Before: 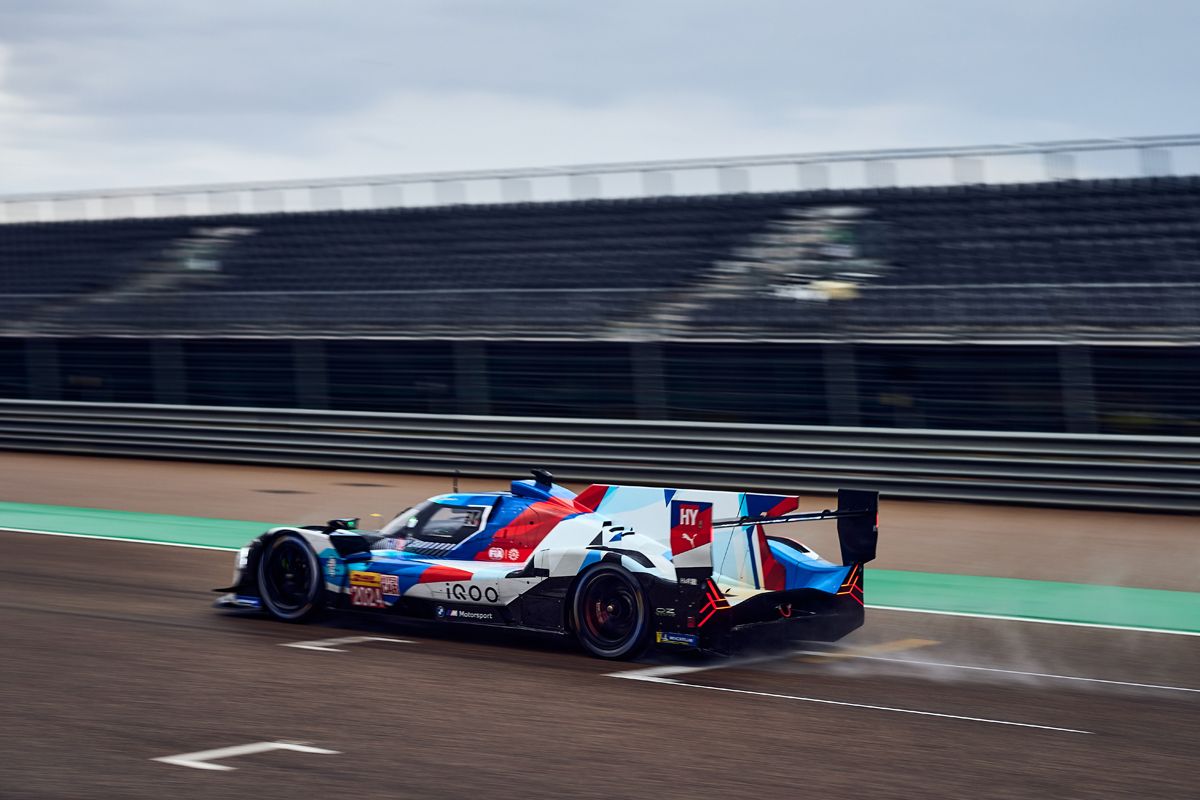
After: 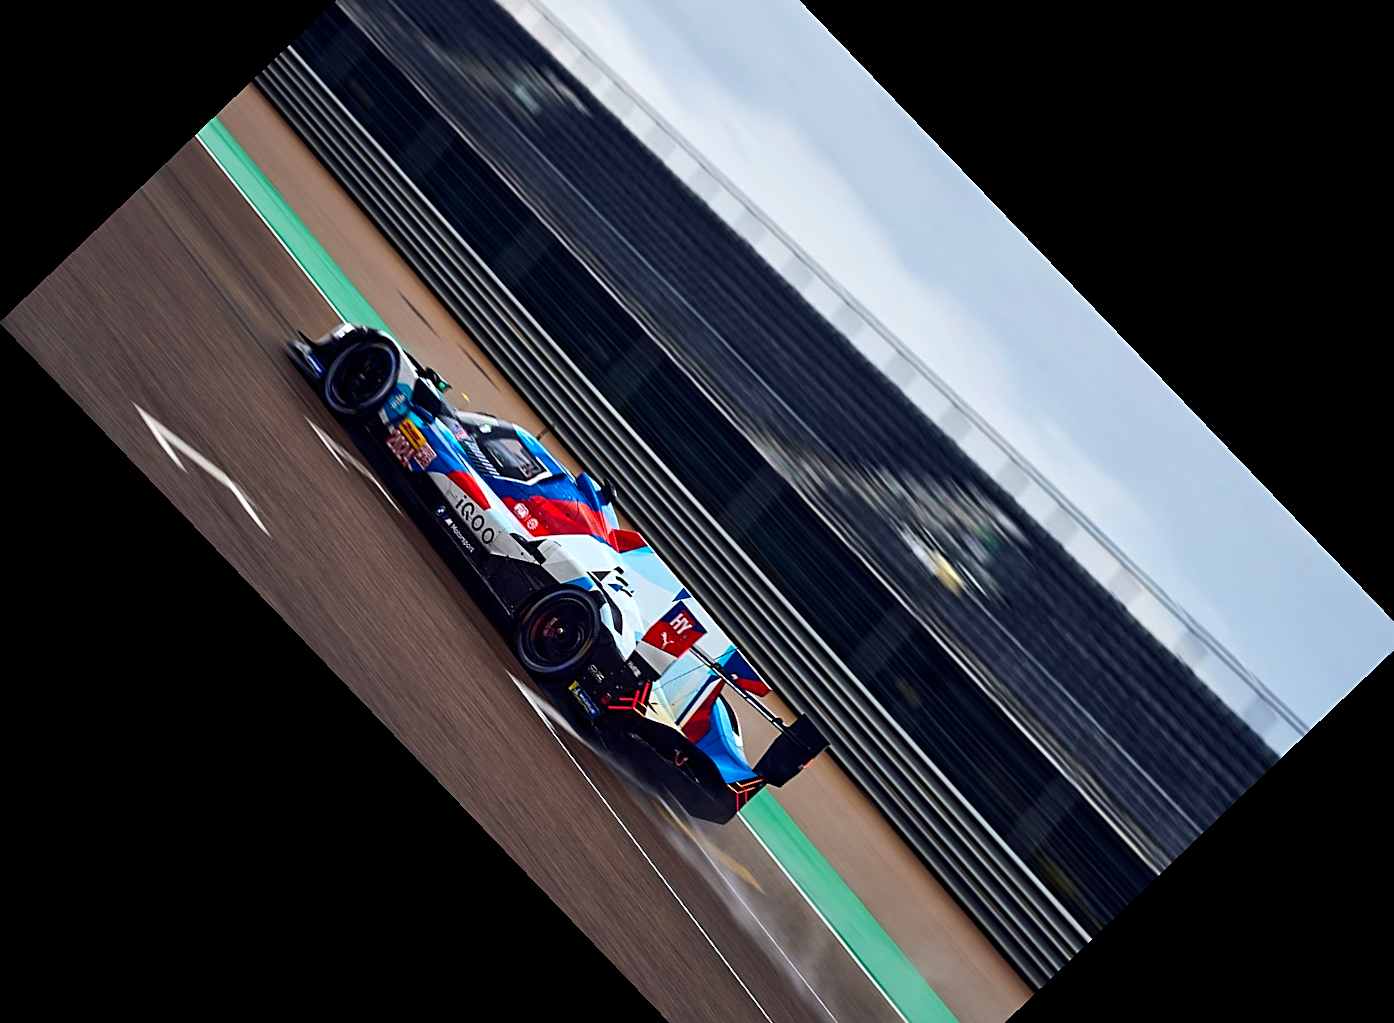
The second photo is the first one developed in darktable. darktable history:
color balance: contrast 6.48%, output saturation 113.3%
crop and rotate: angle -46.26°, top 16.234%, right 0.912%, bottom 11.704%
sharpen: on, module defaults
